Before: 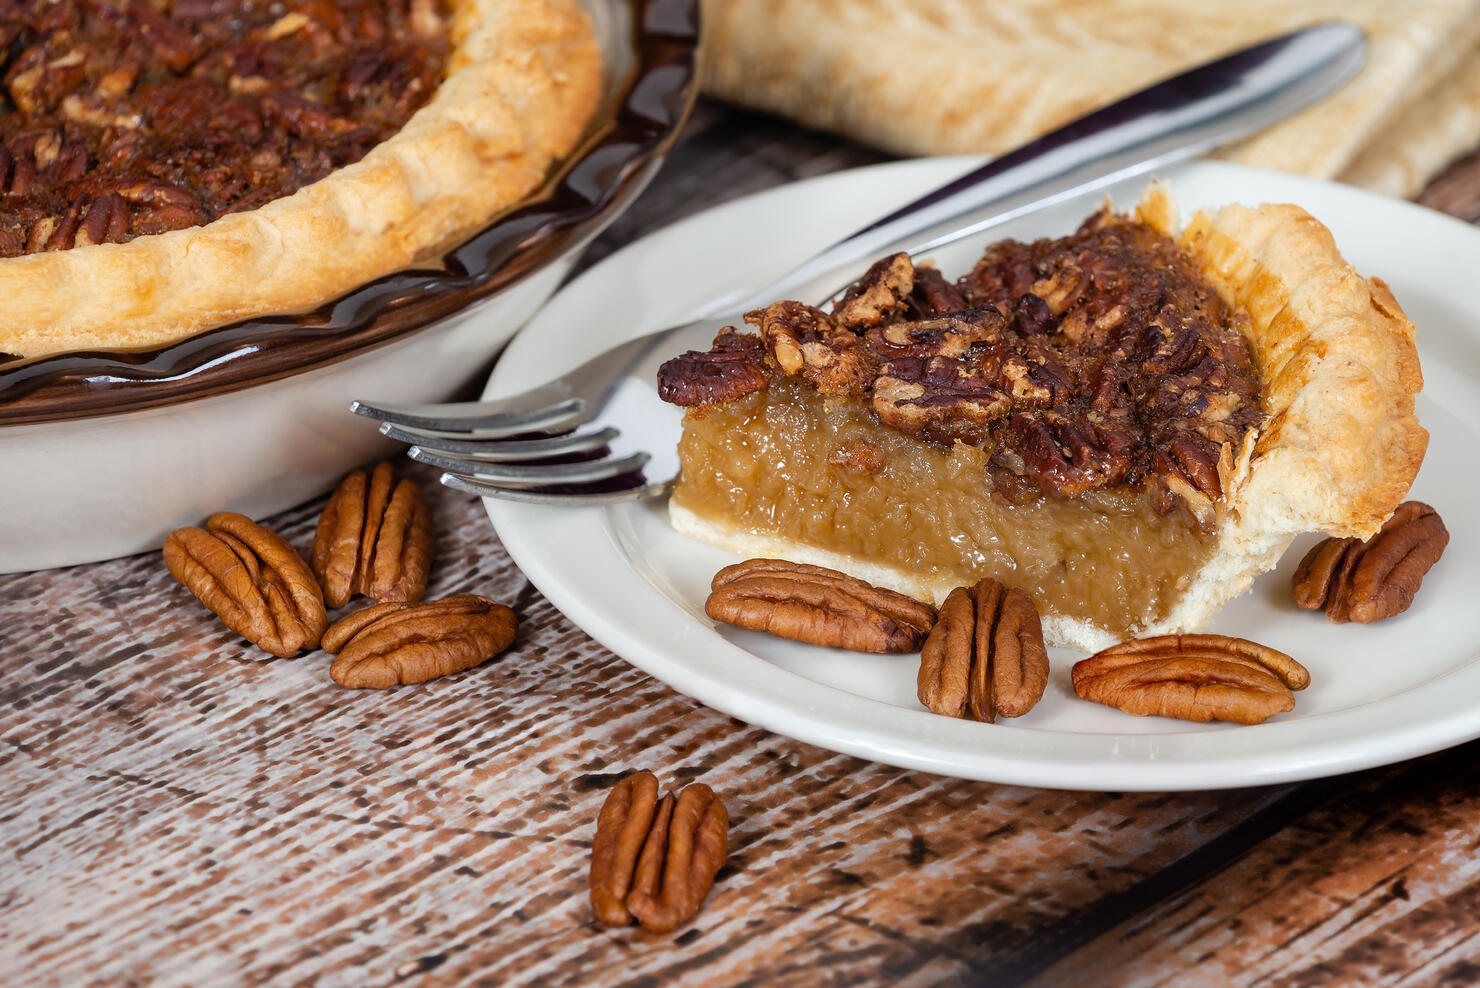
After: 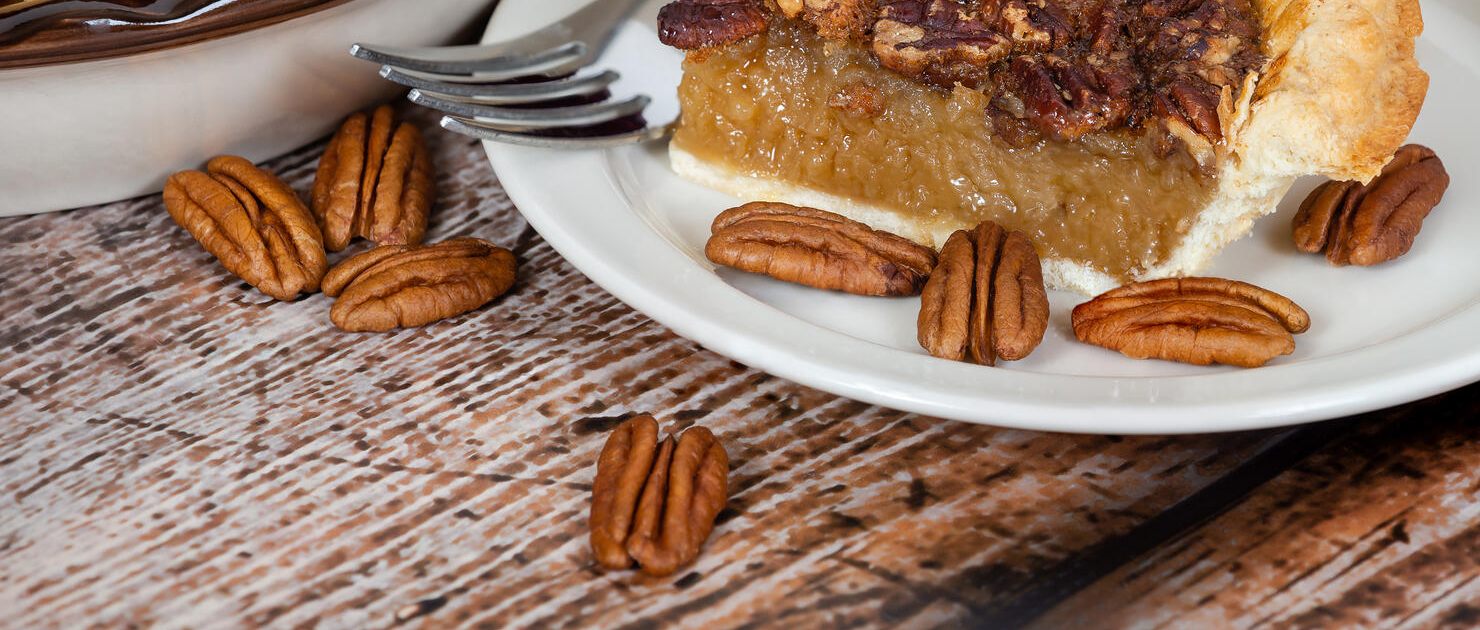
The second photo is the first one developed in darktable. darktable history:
crop and rotate: top 36.176%
